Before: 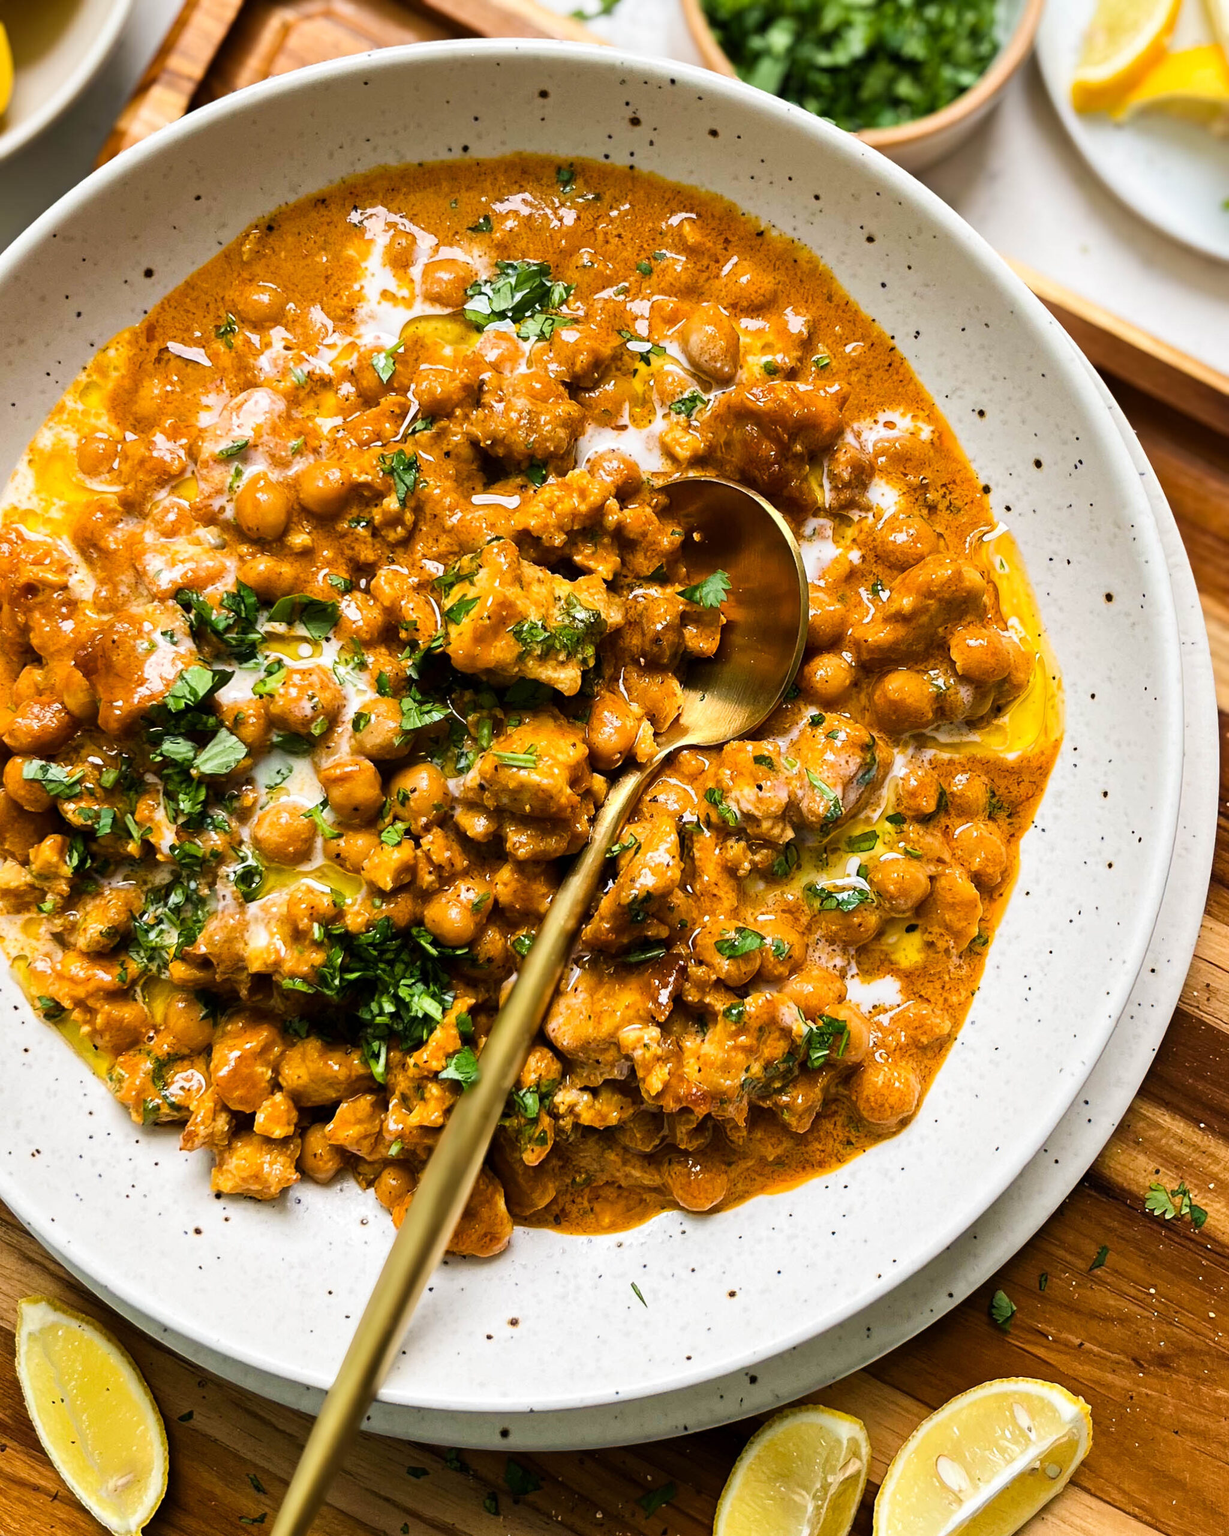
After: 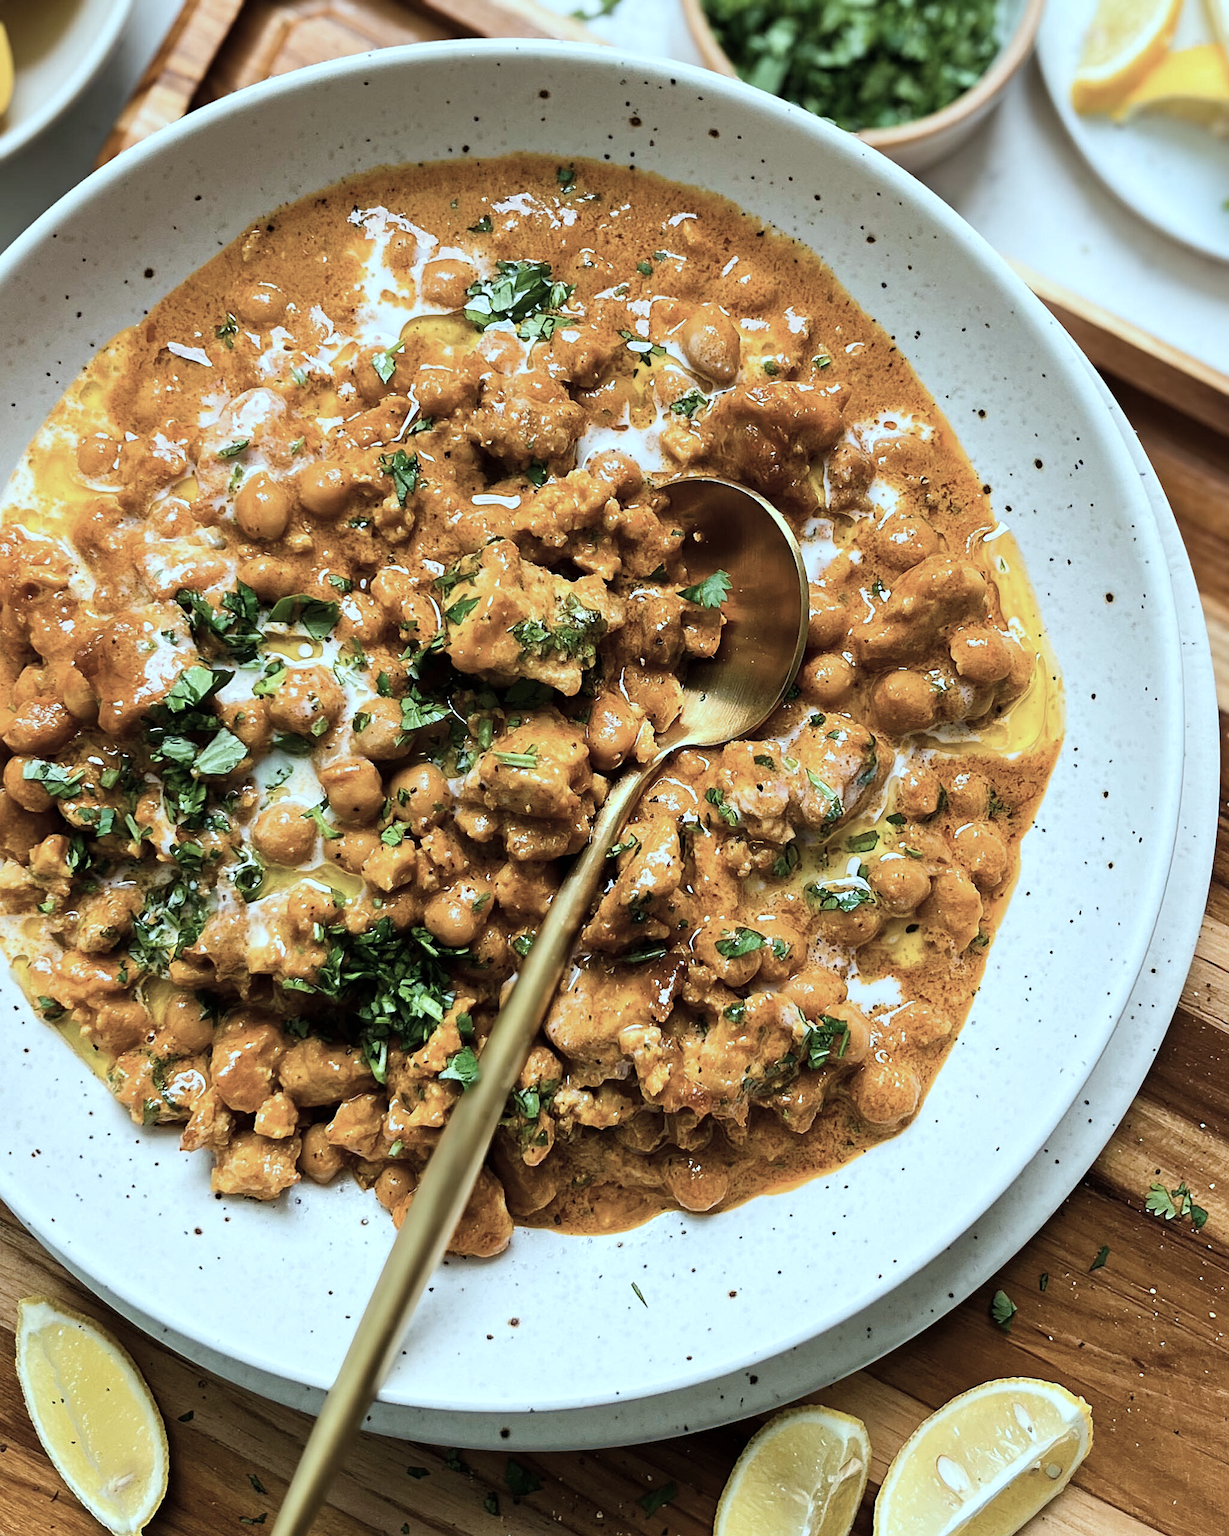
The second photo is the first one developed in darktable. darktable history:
color correction: highlights a* -12.23, highlights b* -17.81, saturation 0.709
sharpen: amount 0.203
